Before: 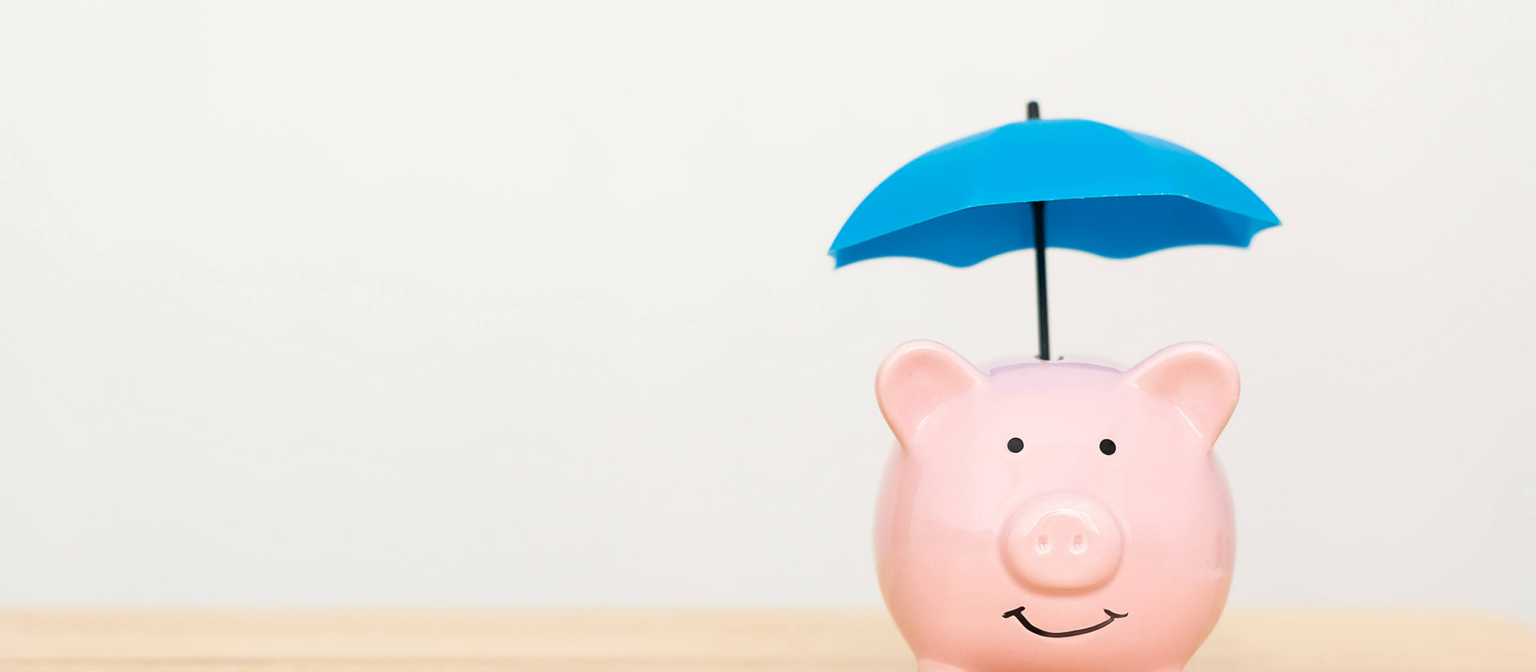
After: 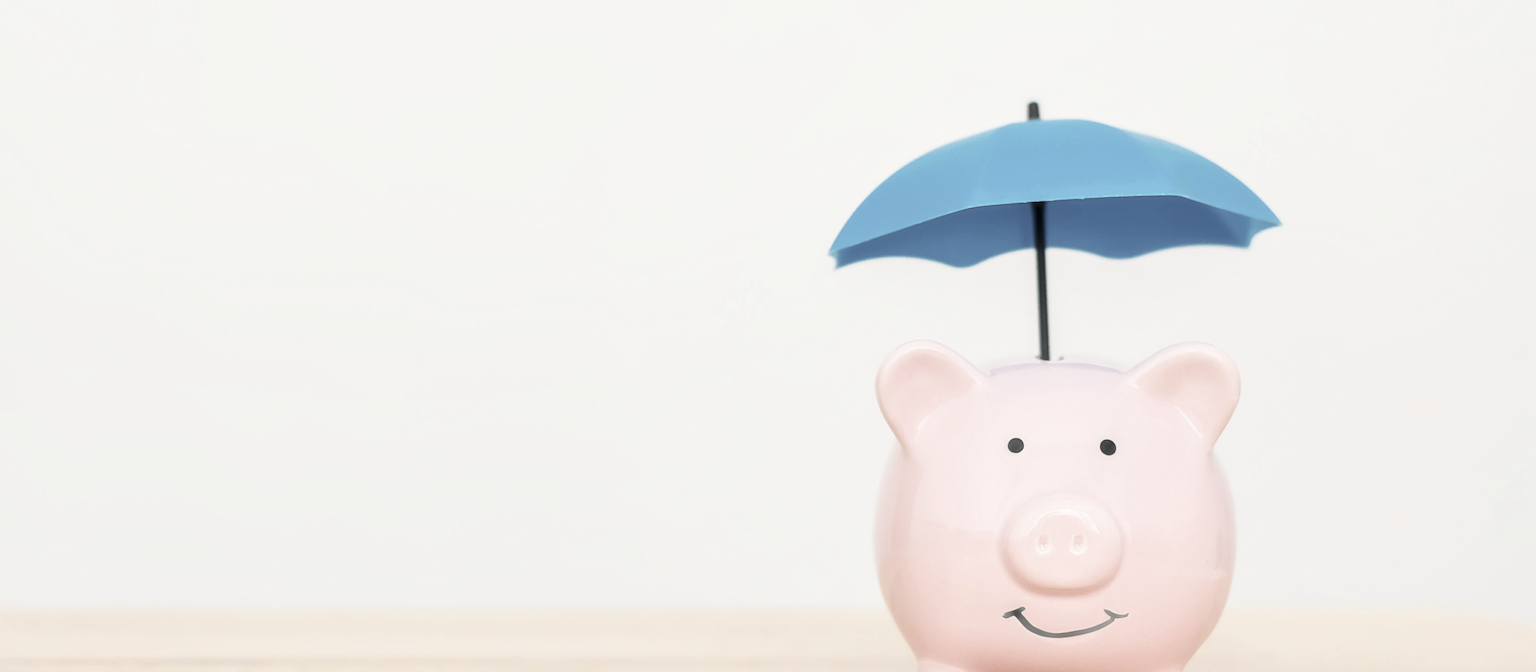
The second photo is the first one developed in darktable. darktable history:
contrast brightness saturation: contrast 0.101, saturation -0.303
haze removal: strength -0.897, distance 0.225, compatibility mode true, adaptive false
local contrast: on, module defaults
